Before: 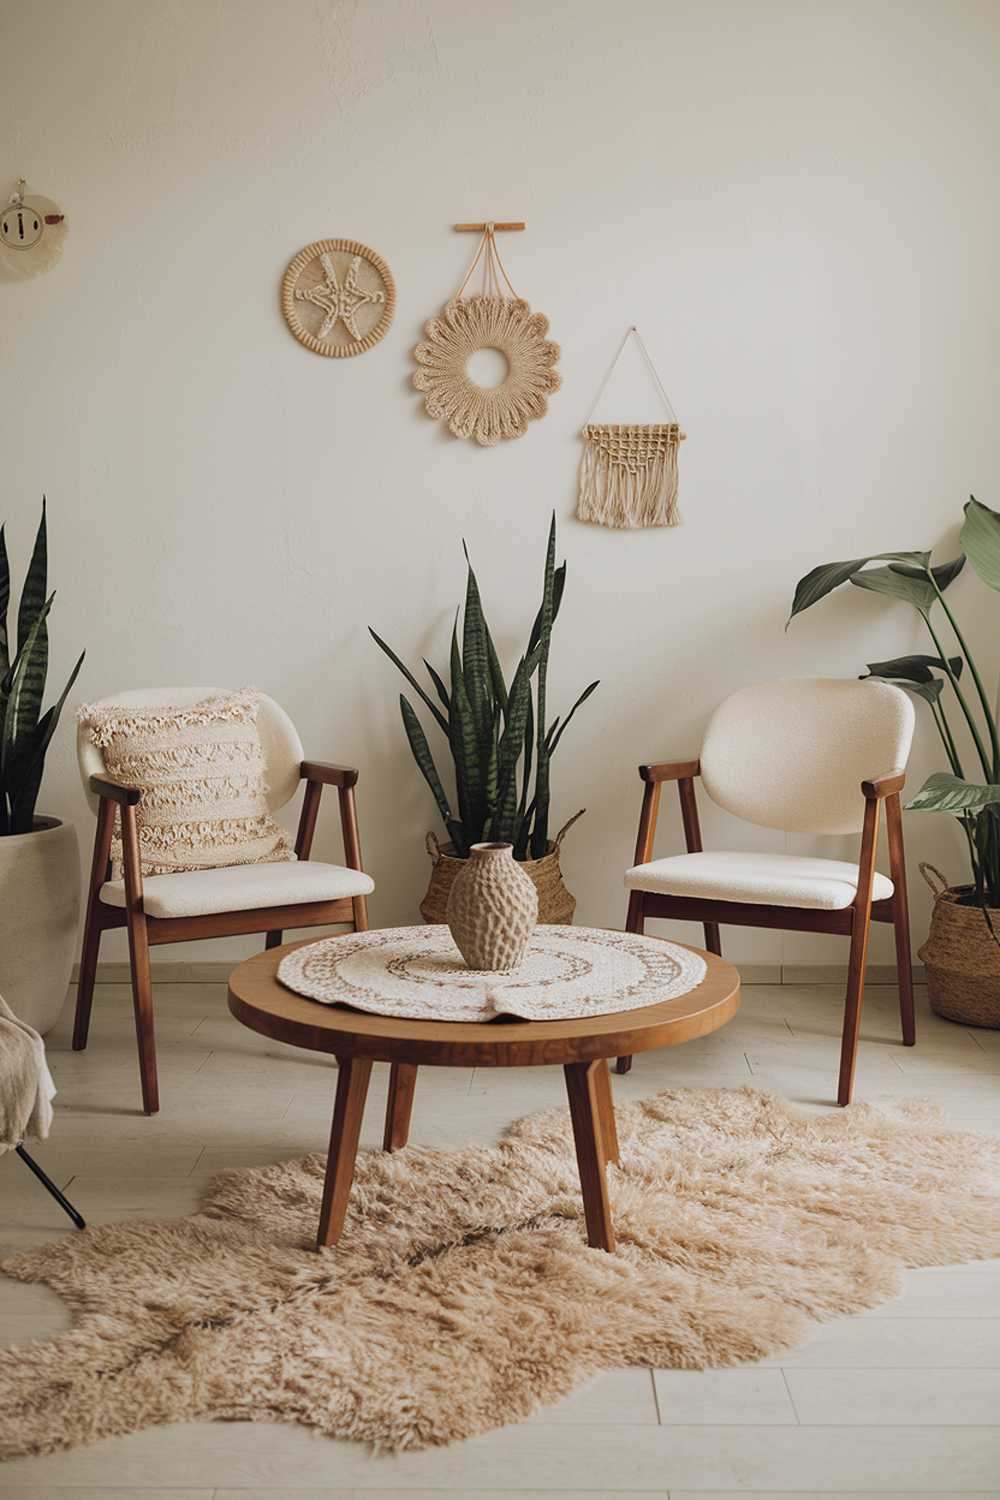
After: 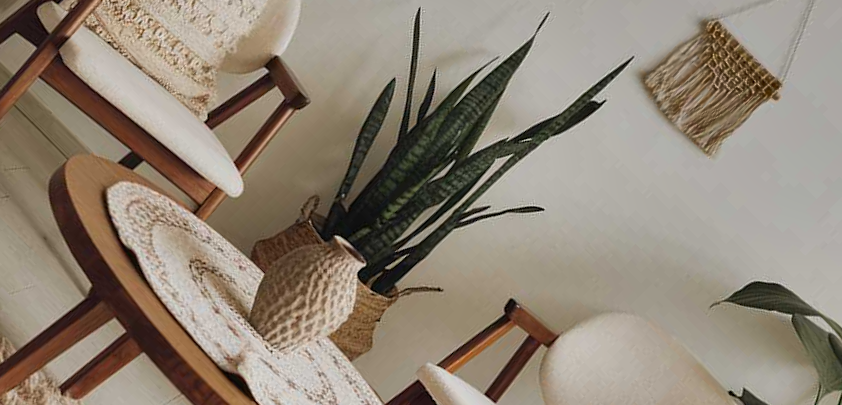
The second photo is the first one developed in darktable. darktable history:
shadows and highlights: white point adjustment 0.089, highlights -70.43, soften with gaussian
crop and rotate: angle -45.18°, top 16.819%, right 0.796%, bottom 11.606%
